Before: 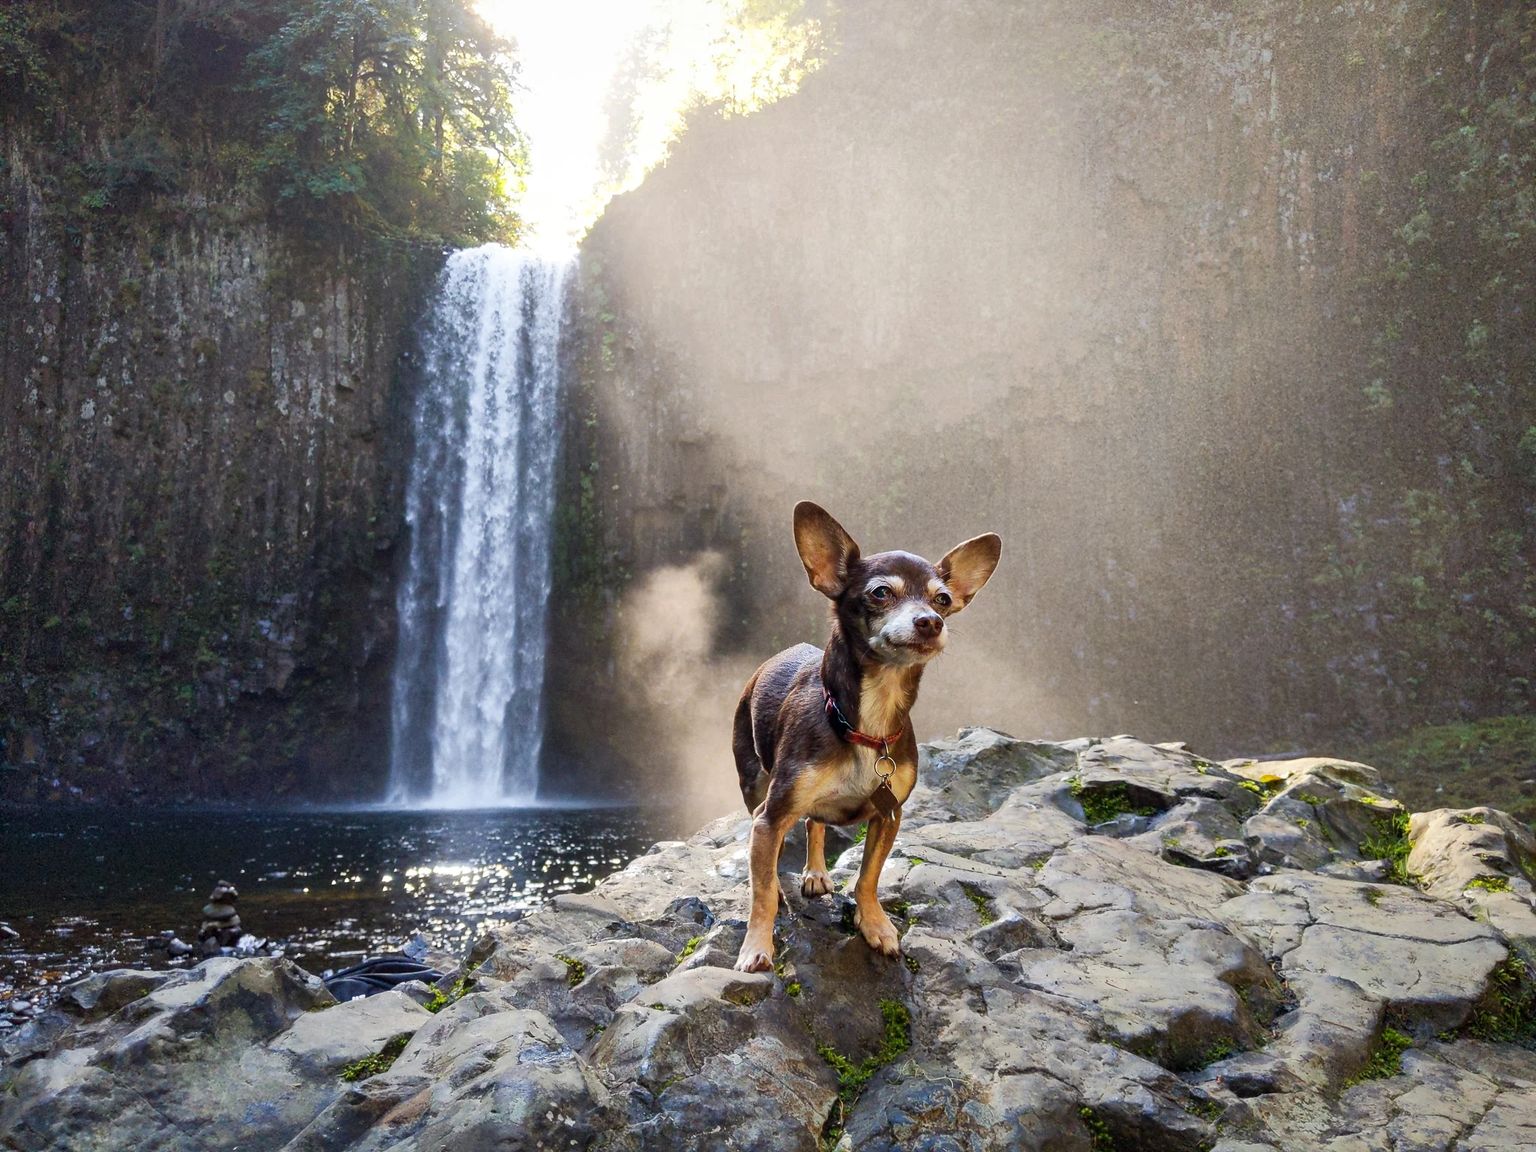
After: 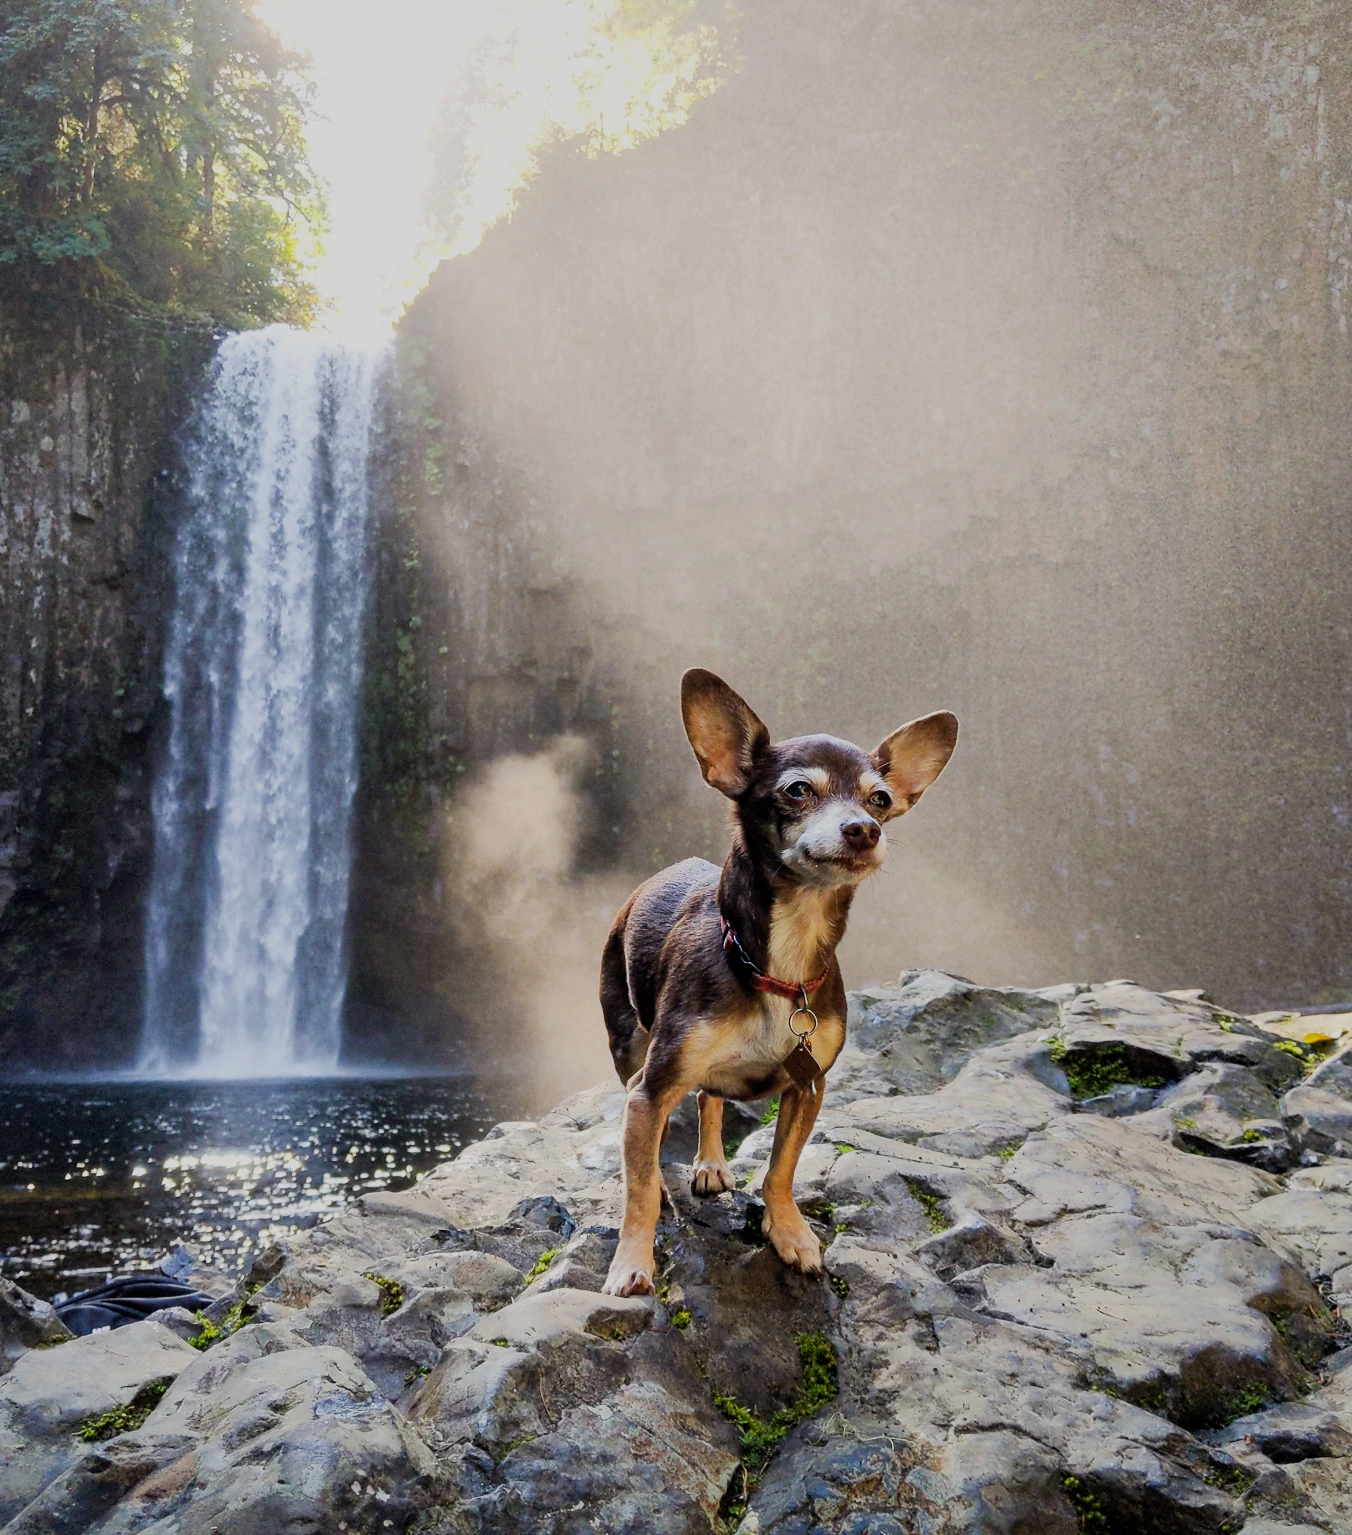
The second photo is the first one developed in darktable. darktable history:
white balance: emerald 1
filmic rgb: black relative exposure -7.65 EV, white relative exposure 4.56 EV, hardness 3.61
crop and rotate: left 18.442%, right 15.508%
